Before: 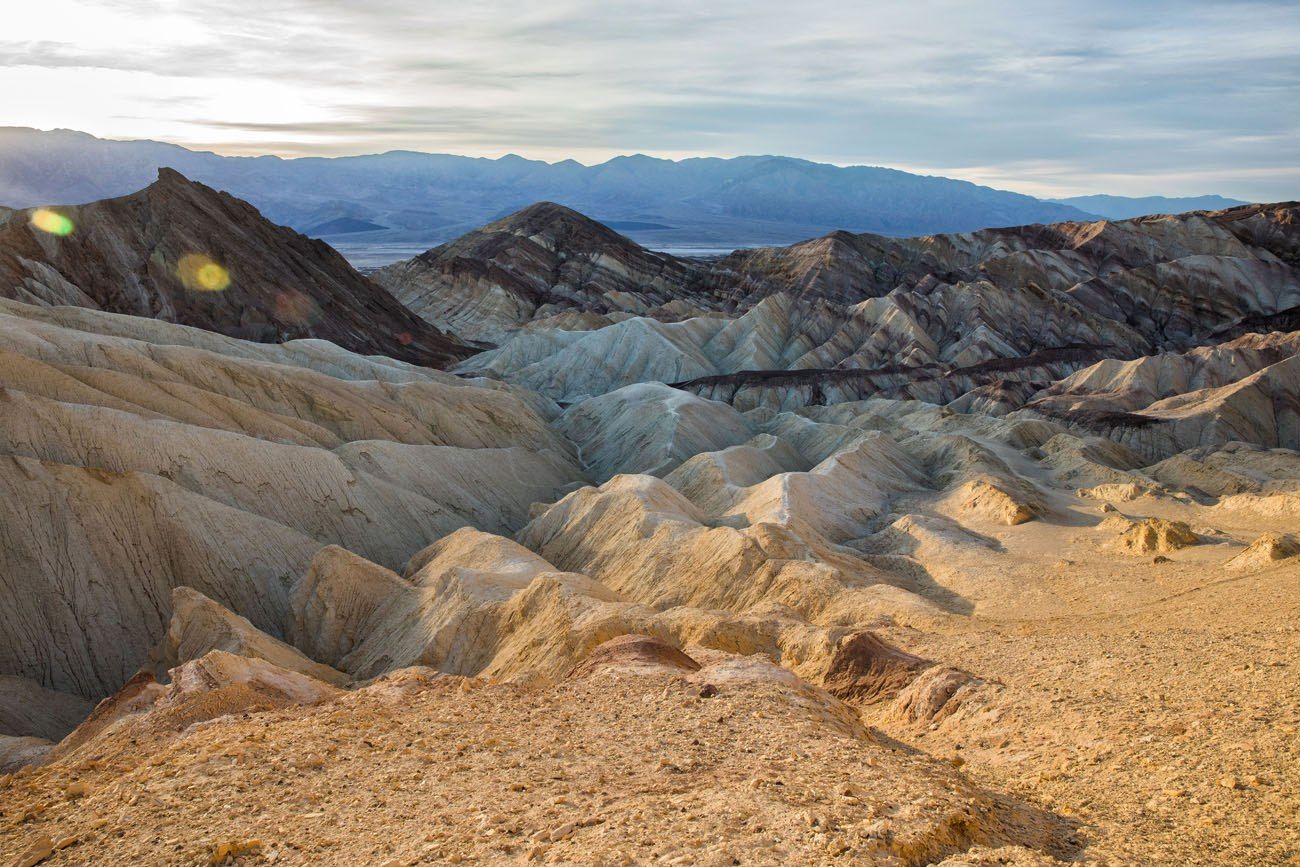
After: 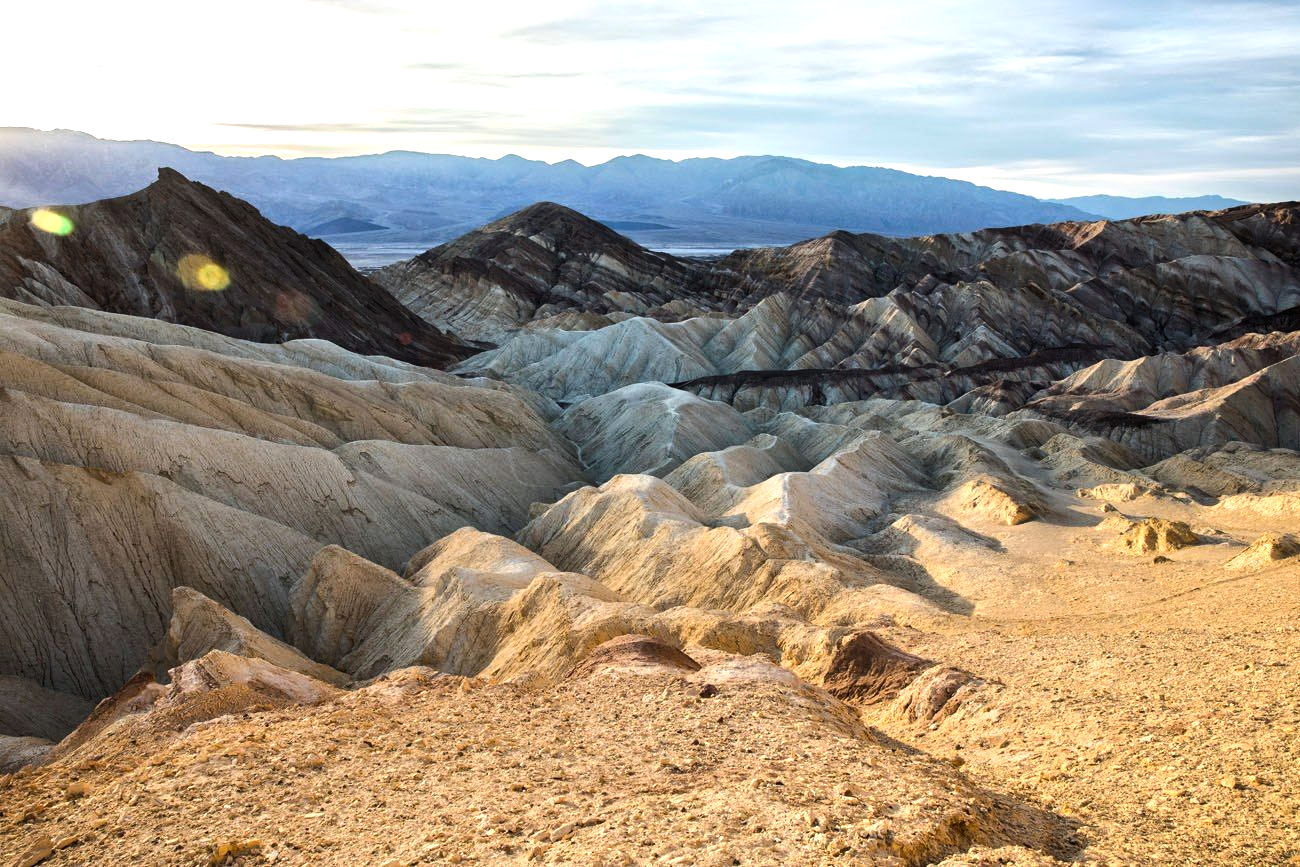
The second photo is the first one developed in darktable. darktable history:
tone equalizer: -8 EV -0.75 EV, -7 EV -0.7 EV, -6 EV -0.6 EV, -5 EV -0.4 EV, -3 EV 0.4 EV, -2 EV 0.6 EV, -1 EV 0.7 EV, +0 EV 0.75 EV, edges refinement/feathering 500, mask exposure compensation -1.57 EV, preserve details no
white balance: red 1, blue 1
